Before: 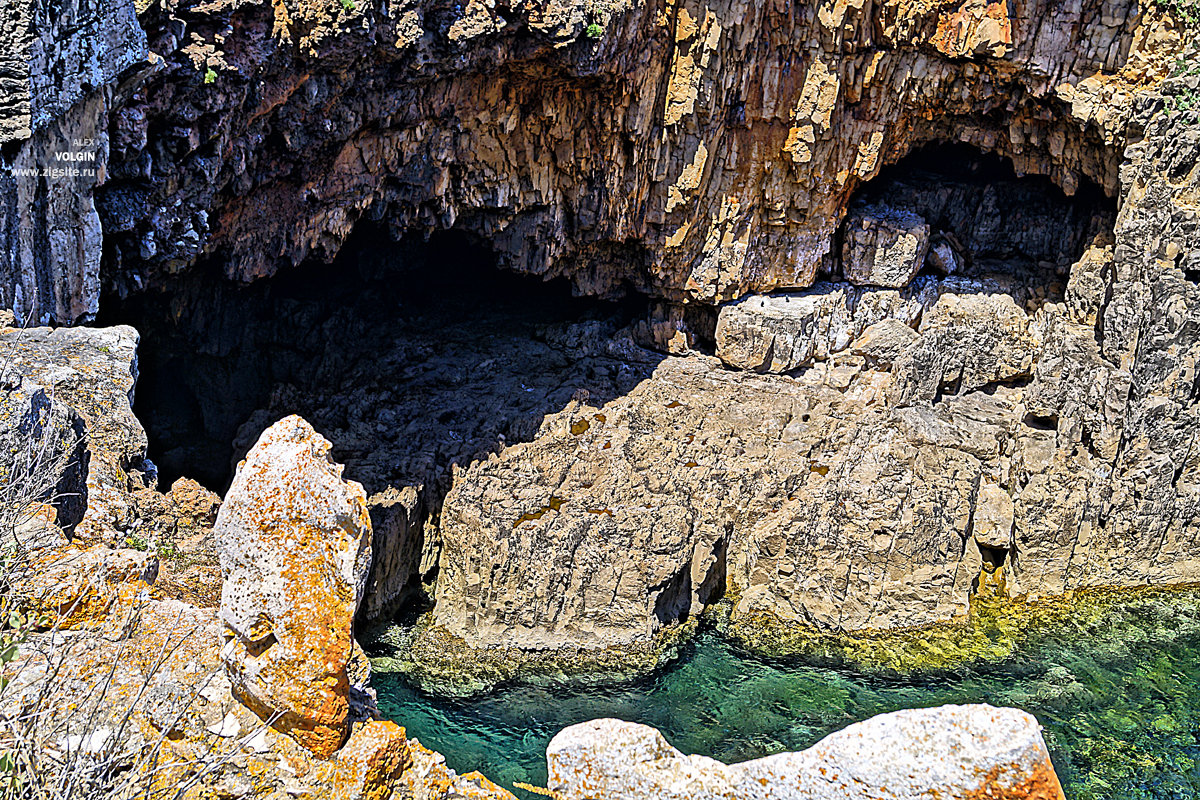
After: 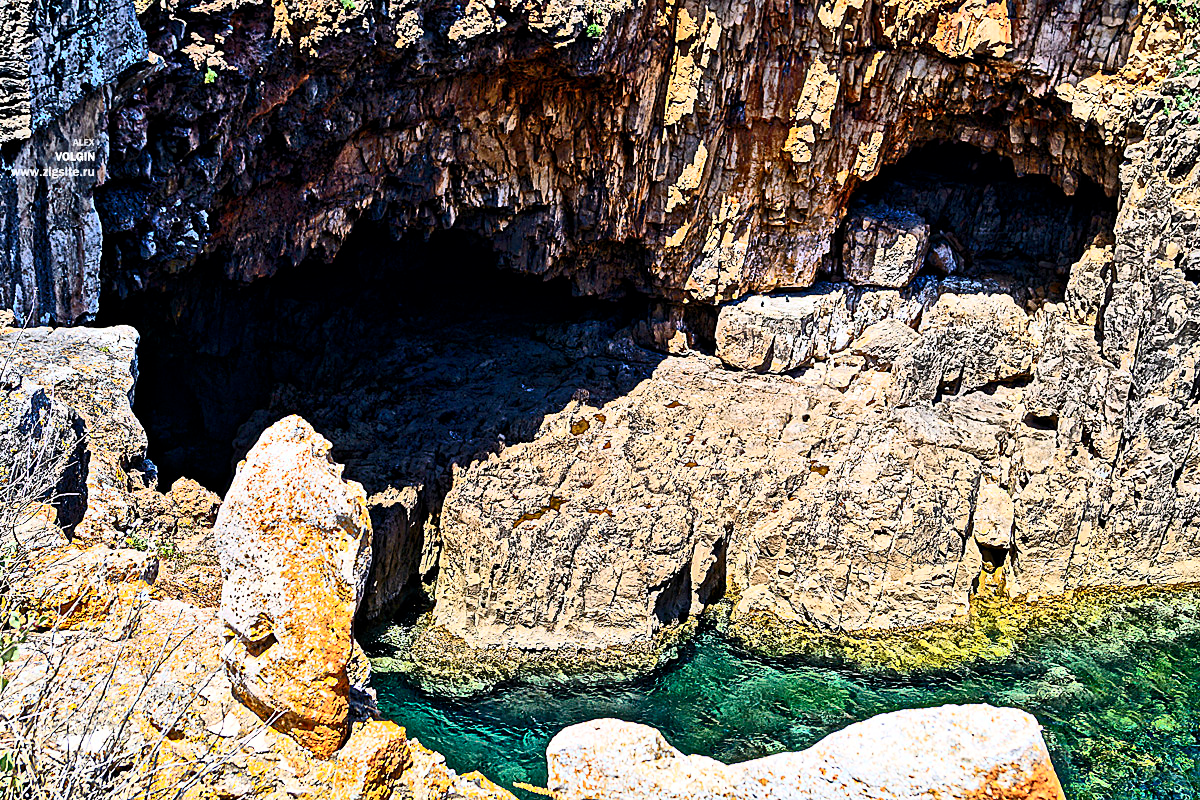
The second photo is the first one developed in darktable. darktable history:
contrast brightness saturation: contrast 0.39, brightness 0.1
fill light: on, module defaults
